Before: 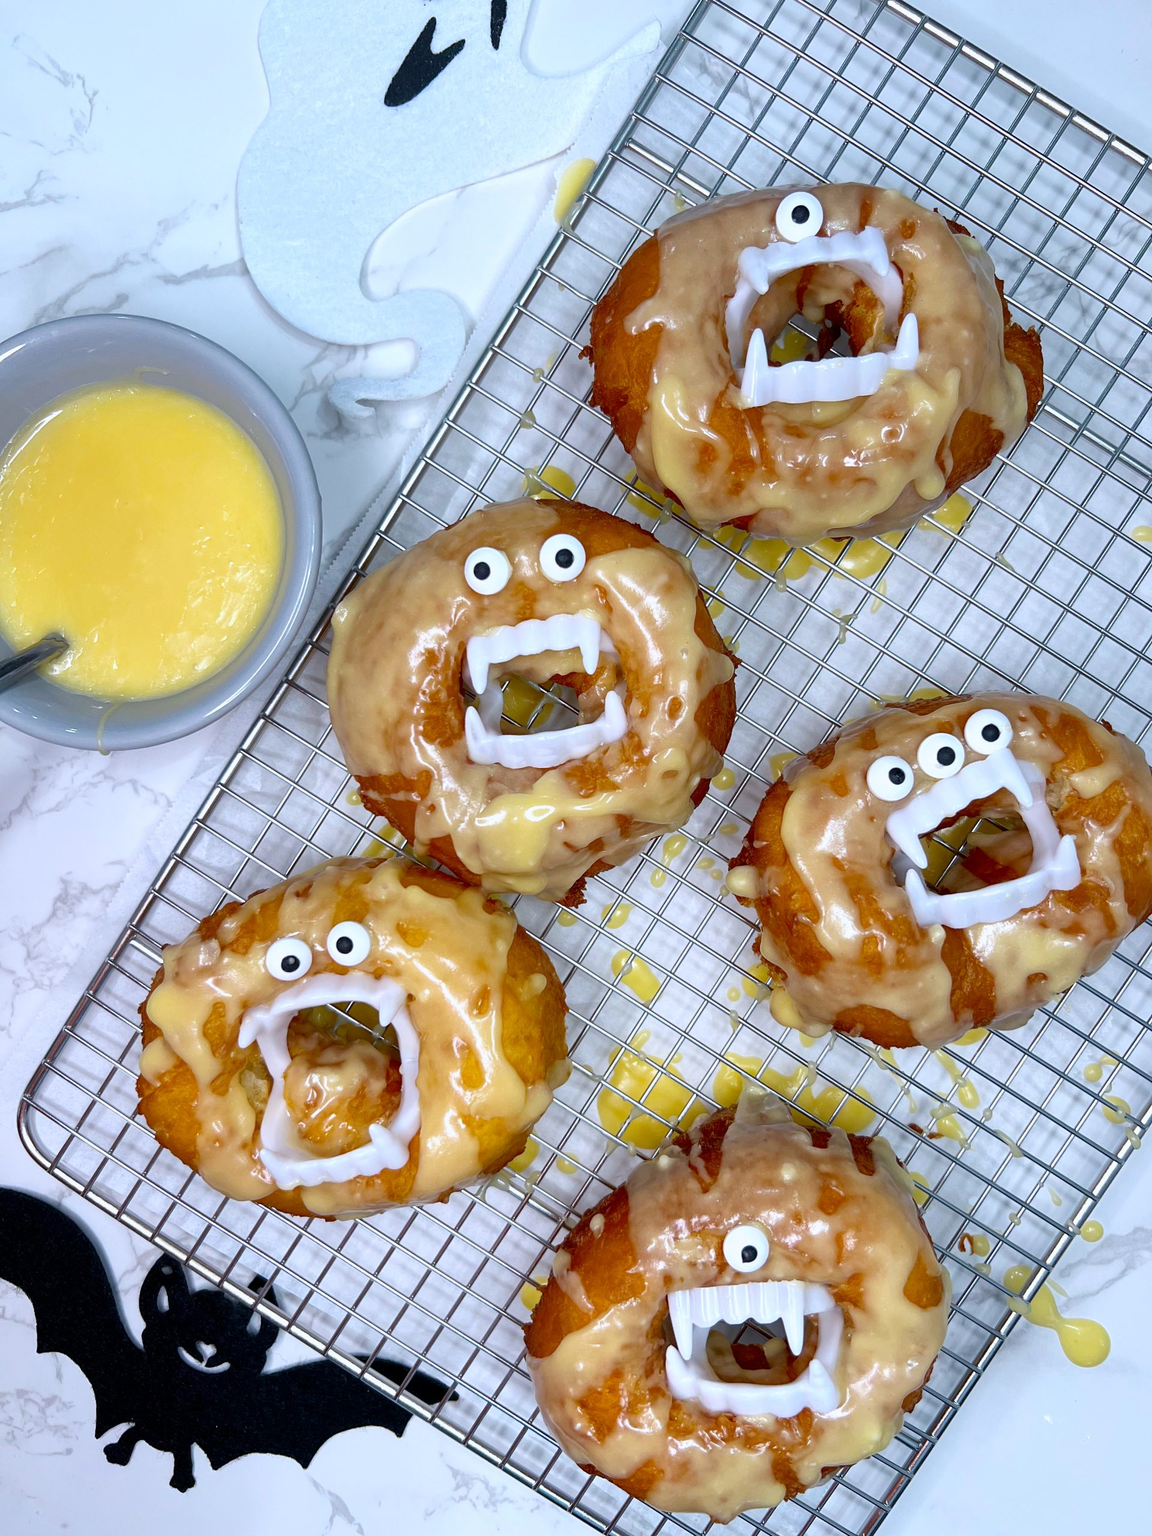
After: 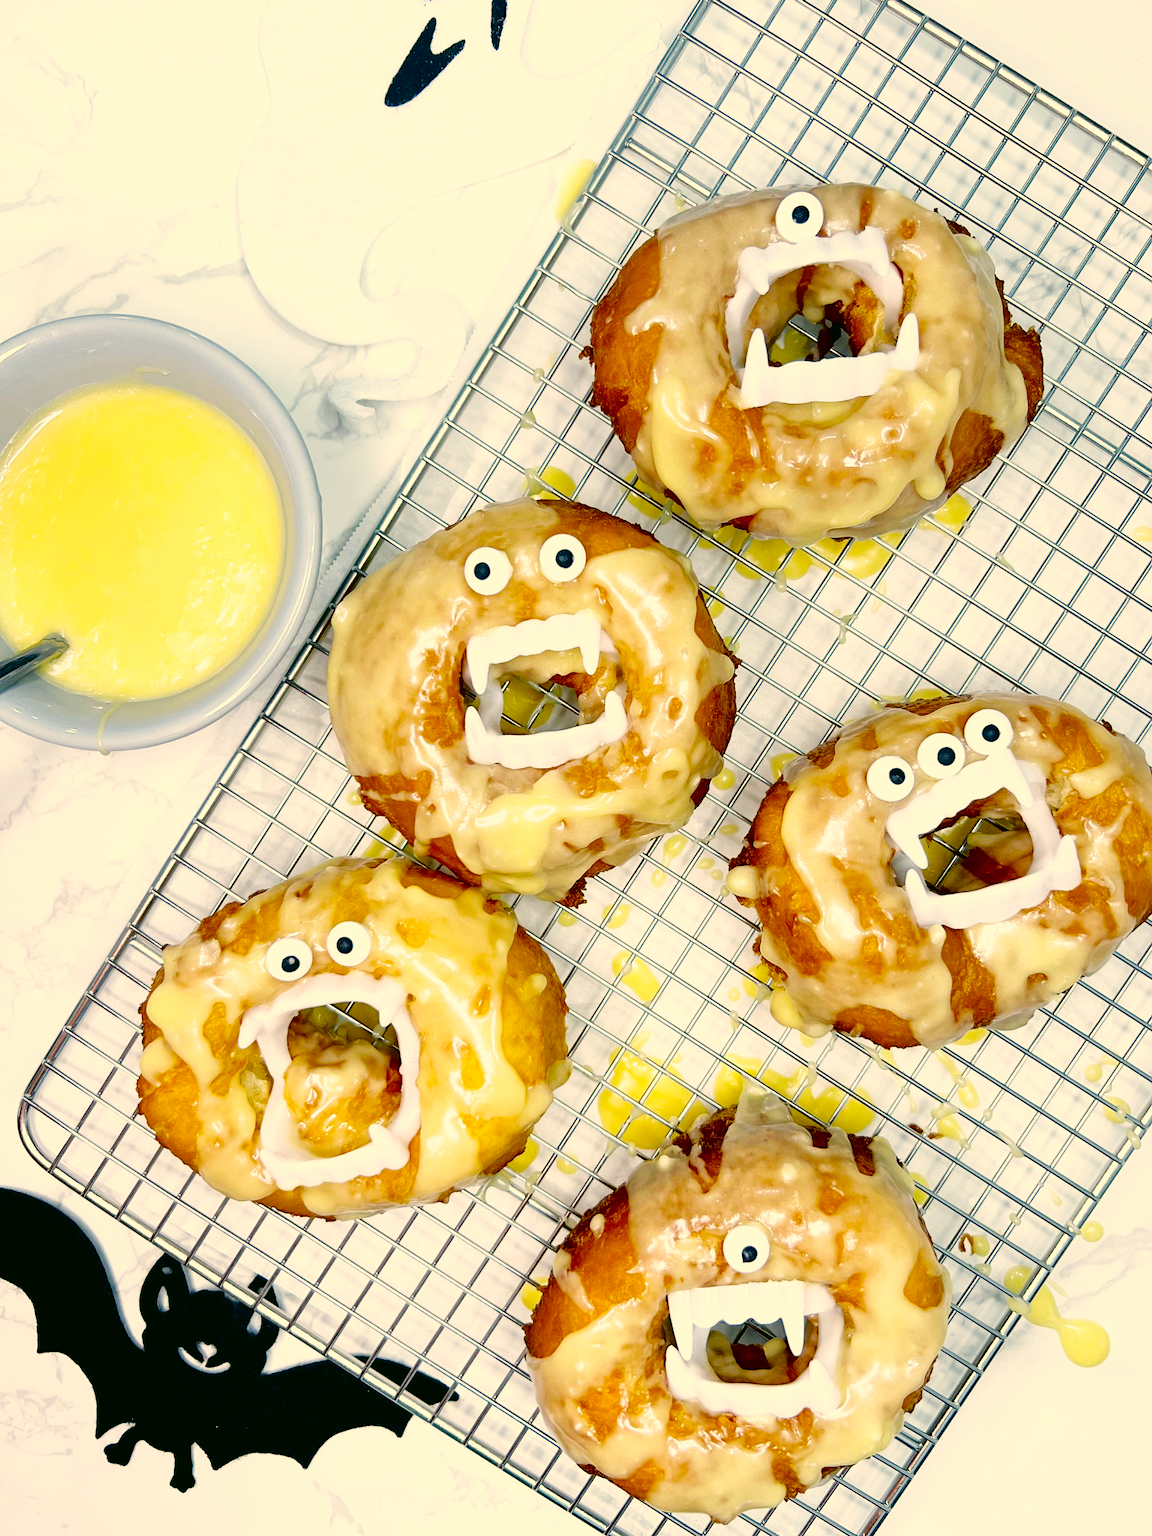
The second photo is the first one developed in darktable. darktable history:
fill light: exposure -2 EV, width 8.6
base curve: curves: ch0 [(0, 0) (0.008, 0.007) (0.022, 0.029) (0.048, 0.089) (0.092, 0.197) (0.191, 0.399) (0.275, 0.534) (0.357, 0.65) (0.477, 0.78) (0.542, 0.833) (0.799, 0.973) (1, 1)], preserve colors none
rgb levels: preserve colors max RGB
color correction: highlights a* 5.3, highlights b* 24.26, shadows a* -15.58, shadows b* 4.02
